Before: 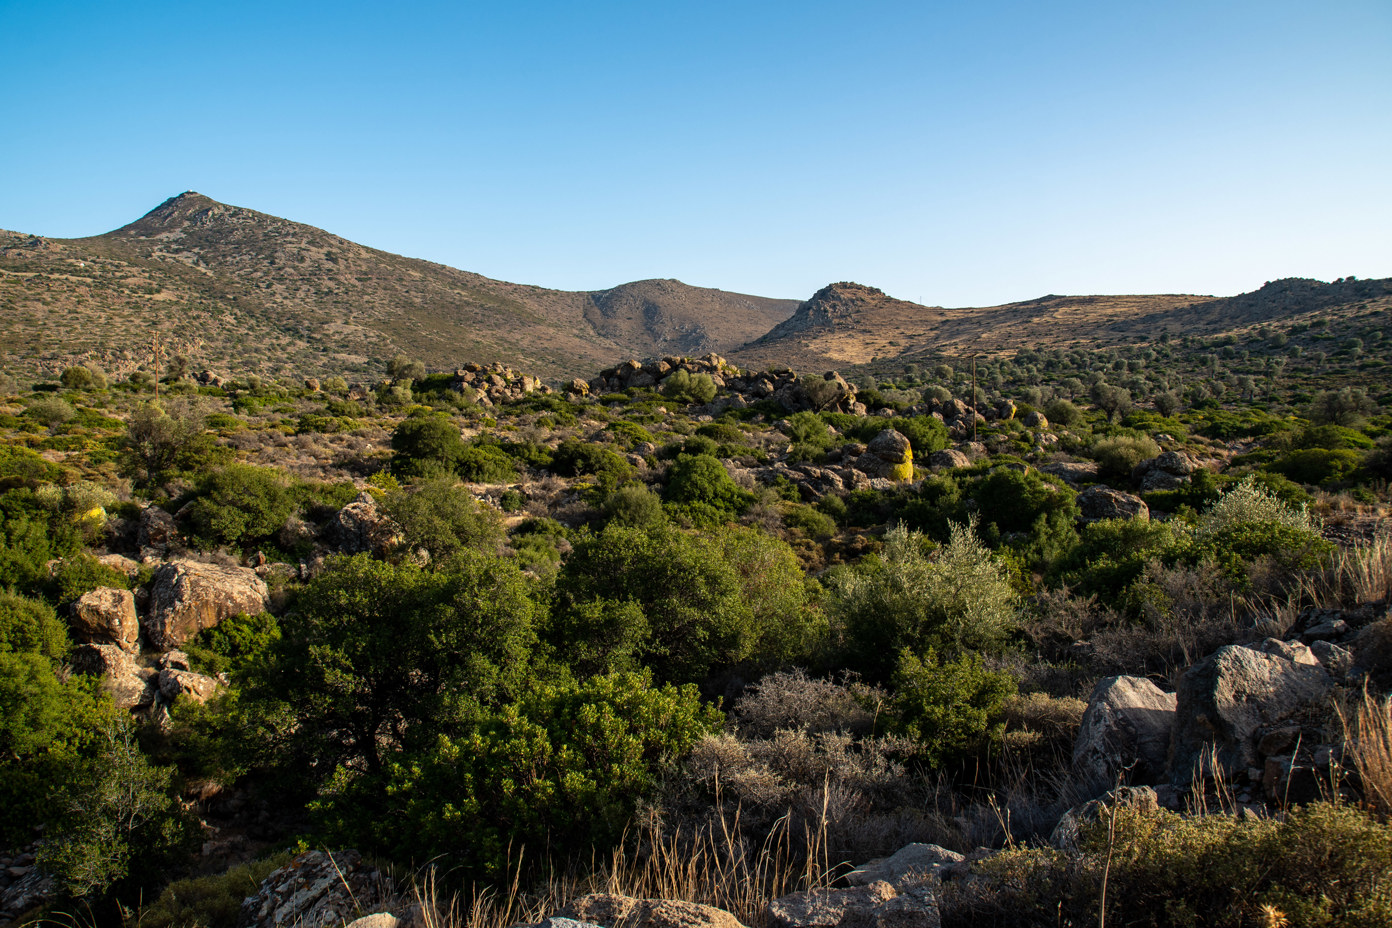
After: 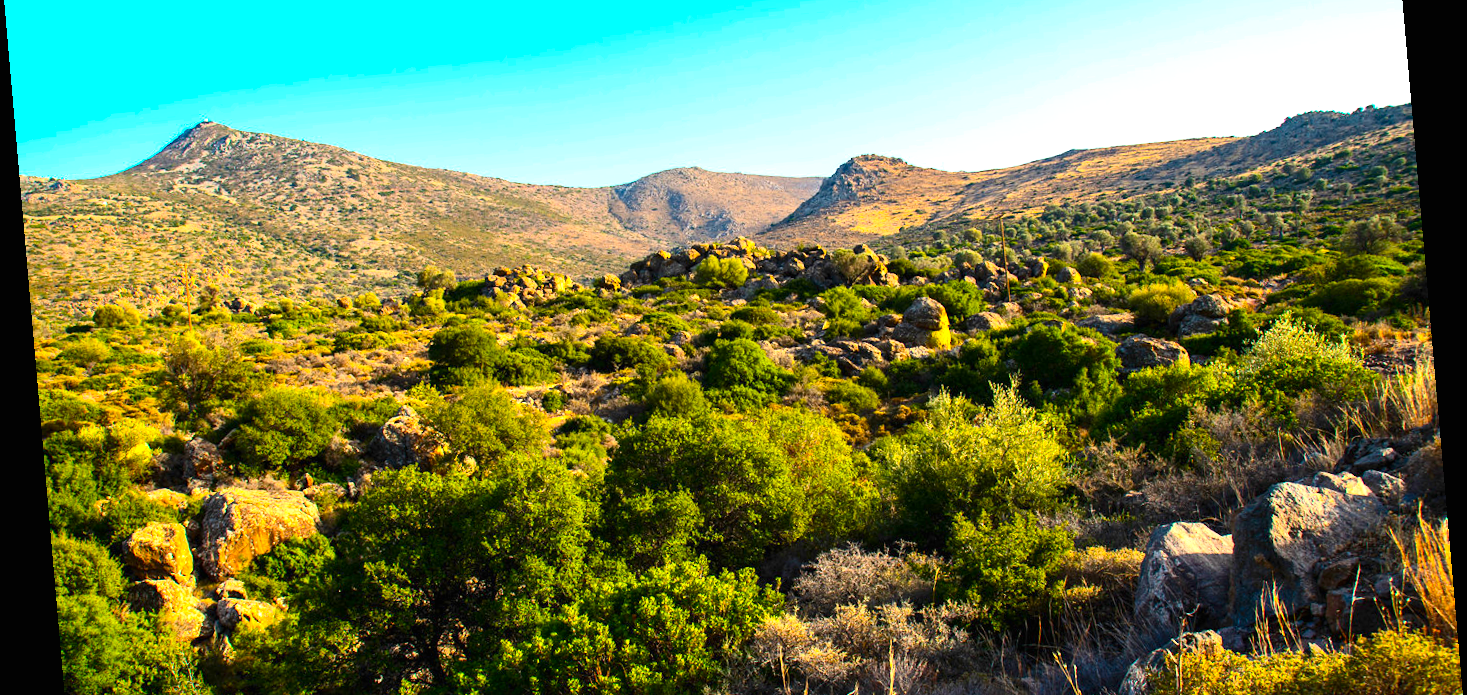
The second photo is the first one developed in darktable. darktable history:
exposure: black level correction 0, exposure 1.1 EV, compensate exposure bias true, compensate highlight preservation false
crop: top 16.727%, bottom 16.727%
contrast brightness saturation: contrast 0.23, brightness 0.1, saturation 0.29
rotate and perspective: rotation -4.98°, automatic cropping off
color balance rgb: linear chroma grading › global chroma 15%, perceptual saturation grading › global saturation 30%
